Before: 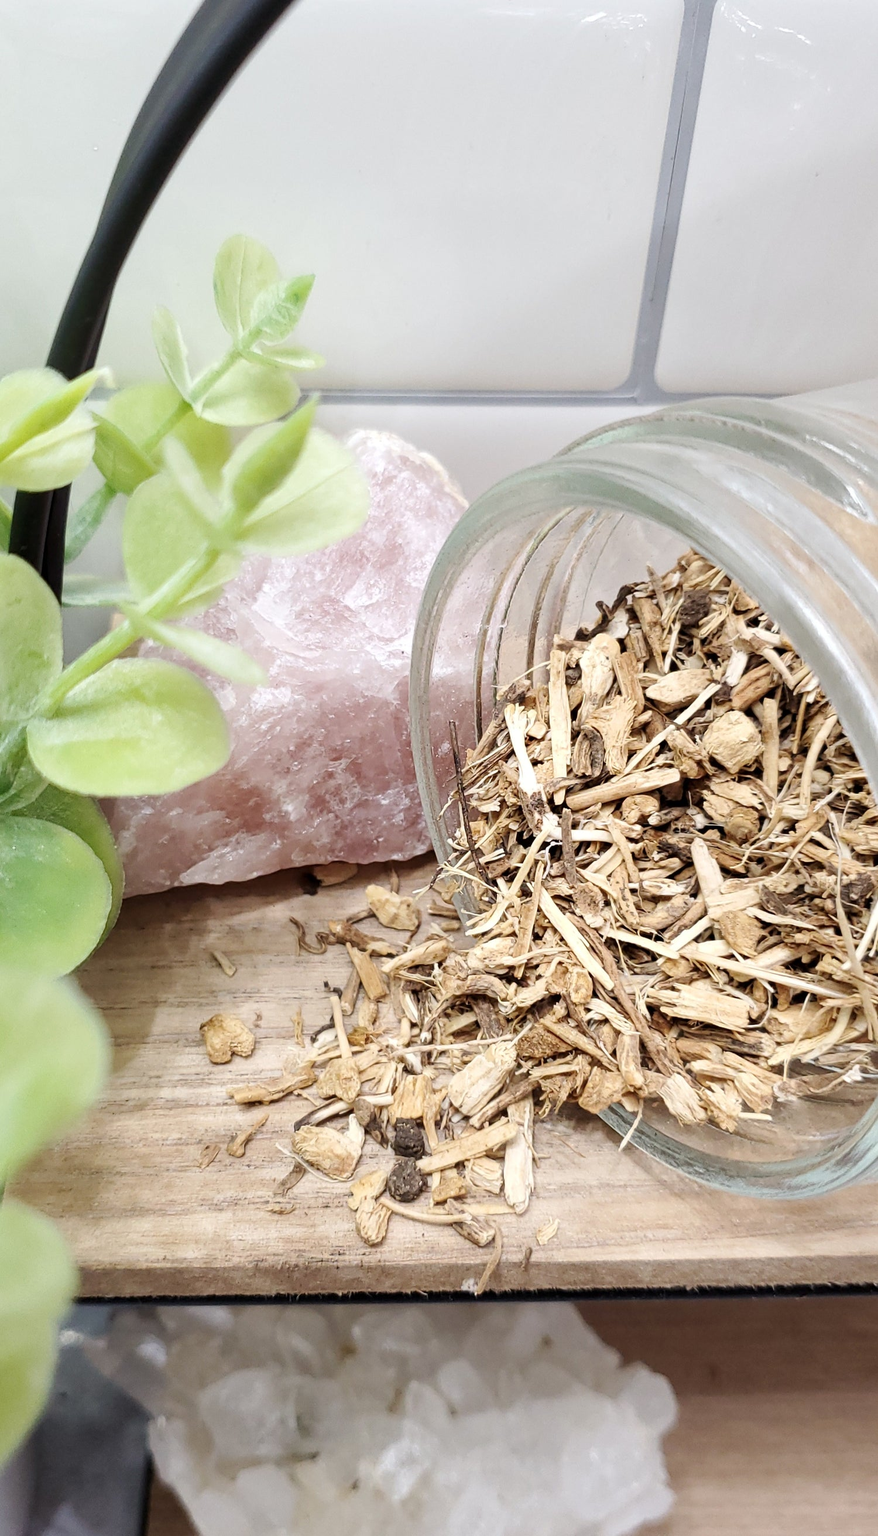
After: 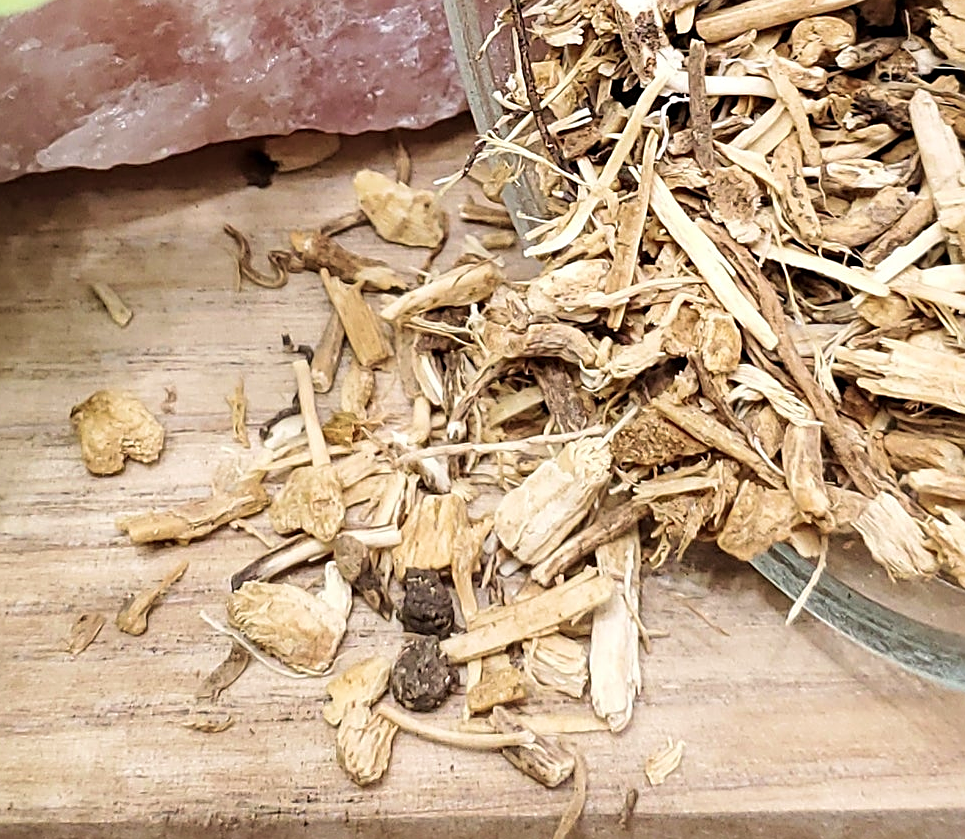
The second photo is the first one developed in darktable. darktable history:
velvia: strength 27%
crop: left 18.091%, top 51.13%, right 17.525%, bottom 16.85%
sharpen: on, module defaults
